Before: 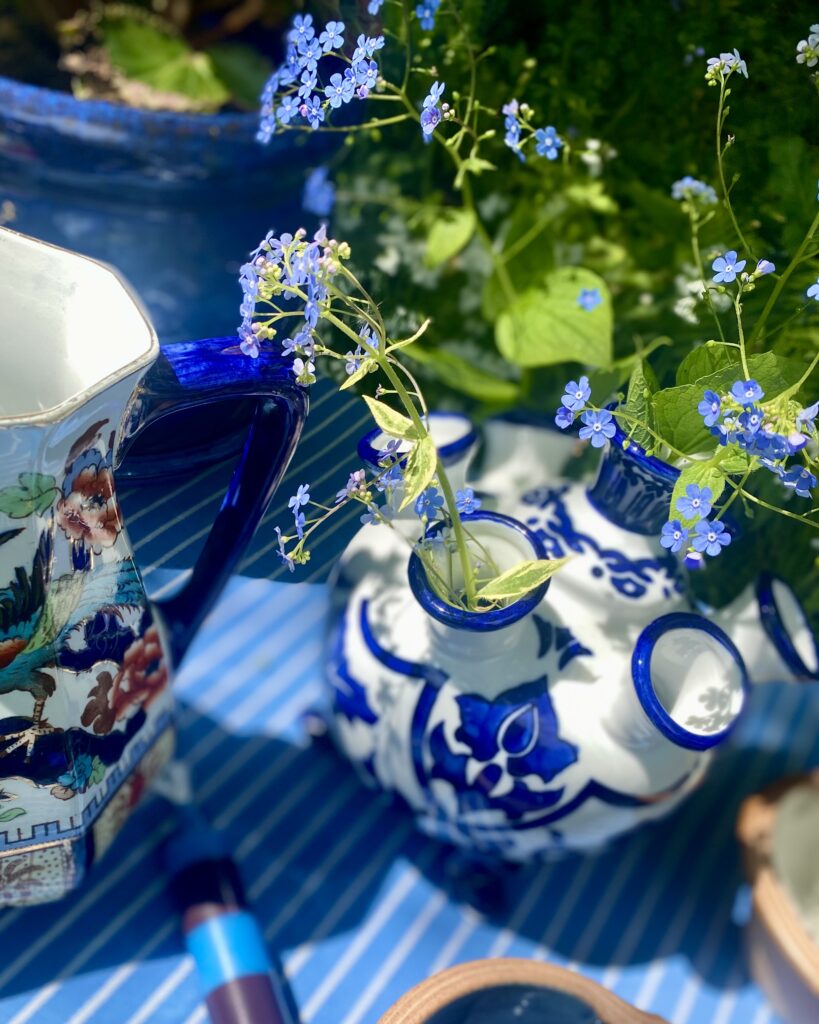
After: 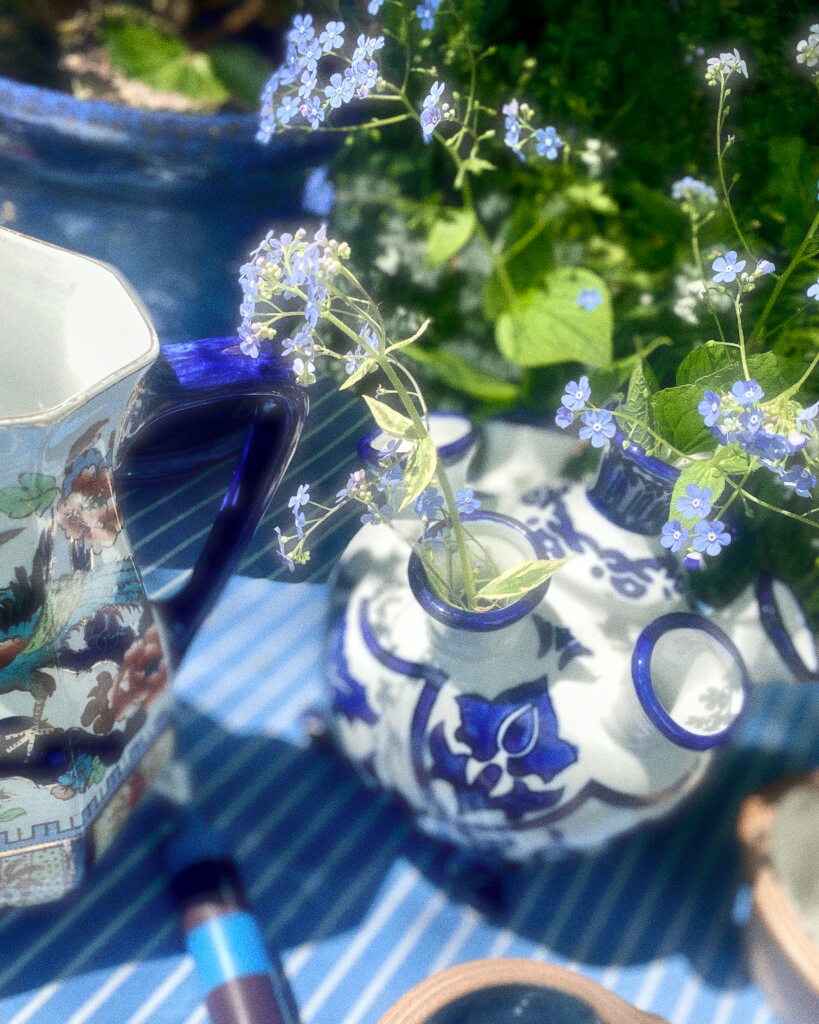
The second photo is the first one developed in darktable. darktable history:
haze removal: strength -0.9, distance 0.225, compatibility mode true, adaptive false
local contrast: on, module defaults
grain: coarseness 0.09 ISO
